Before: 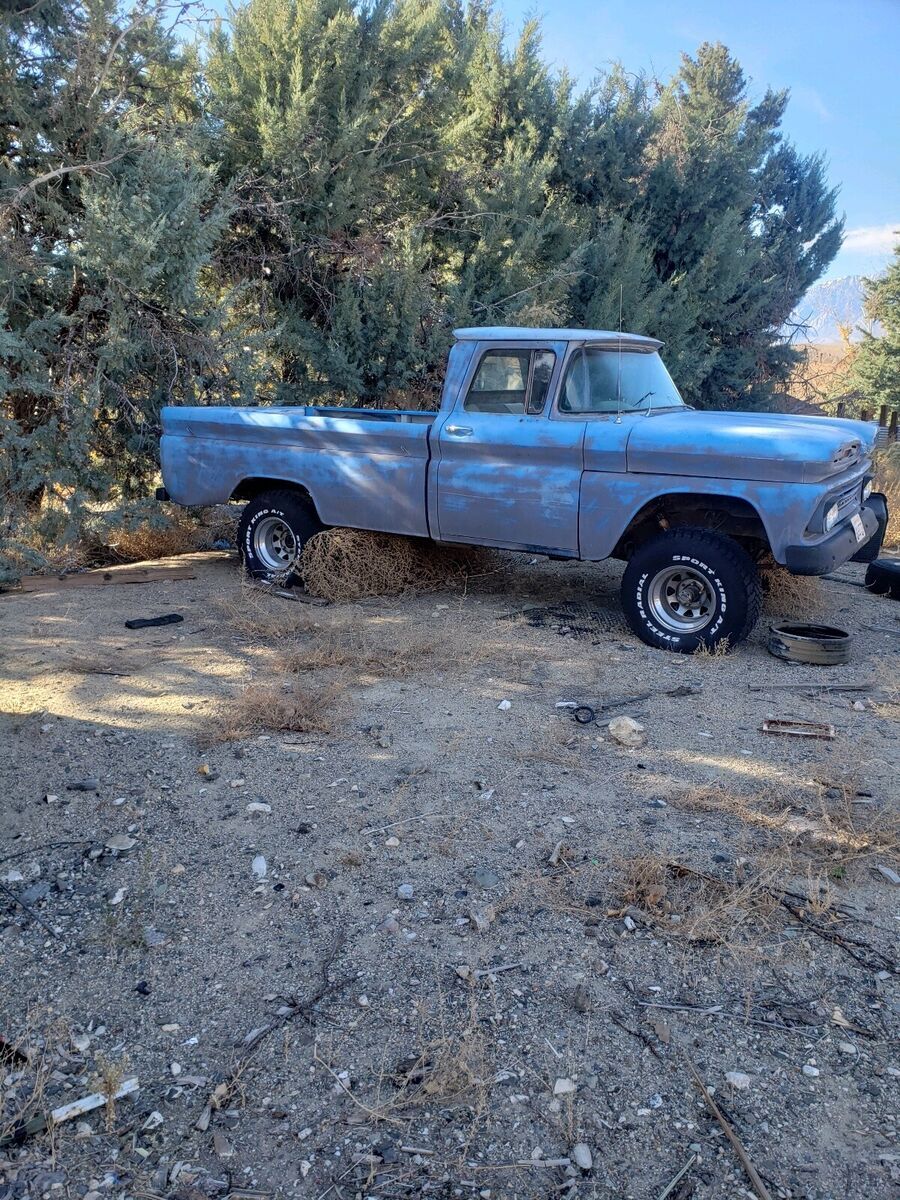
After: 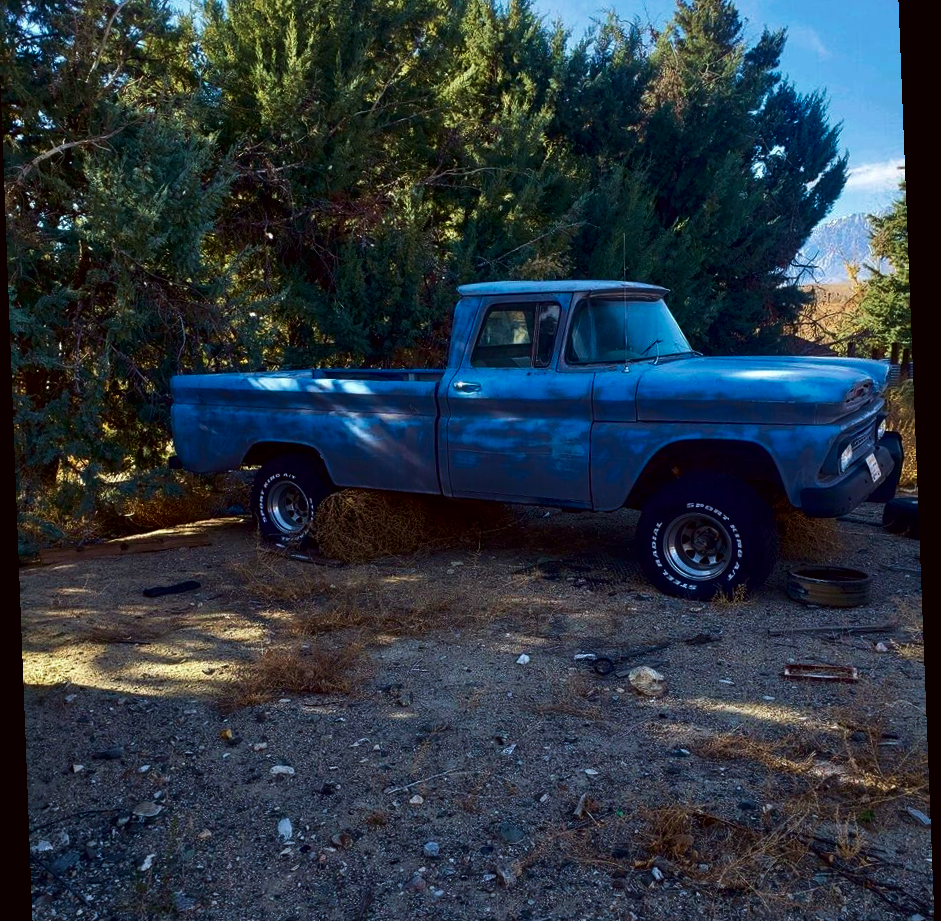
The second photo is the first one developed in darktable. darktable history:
color correction: highlights a* -2.73, highlights b* -2.09, shadows a* 2.41, shadows b* 2.73
exposure: black level correction -0.005, exposure 0.054 EV, compensate highlight preservation false
crop: left 0.387%, top 5.469%, bottom 19.809%
tone curve: curves: ch0 [(0, 0) (0.003, 0.003) (0.011, 0.011) (0.025, 0.025) (0.044, 0.044) (0.069, 0.069) (0.1, 0.099) (0.136, 0.135) (0.177, 0.177) (0.224, 0.224) (0.277, 0.276) (0.335, 0.334) (0.399, 0.398) (0.468, 0.467) (0.543, 0.565) (0.623, 0.641) (0.709, 0.723) (0.801, 0.81) (0.898, 0.902) (1, 1)], preserve colors none
velvia: strength 39.63%
contrast brightness saturation: contrast 0.09, brightness -0.59, saturation 0.17
rotate and perspective: rotation -2.22°, lens shift (horizontal) -0.022, automatic cropping off
